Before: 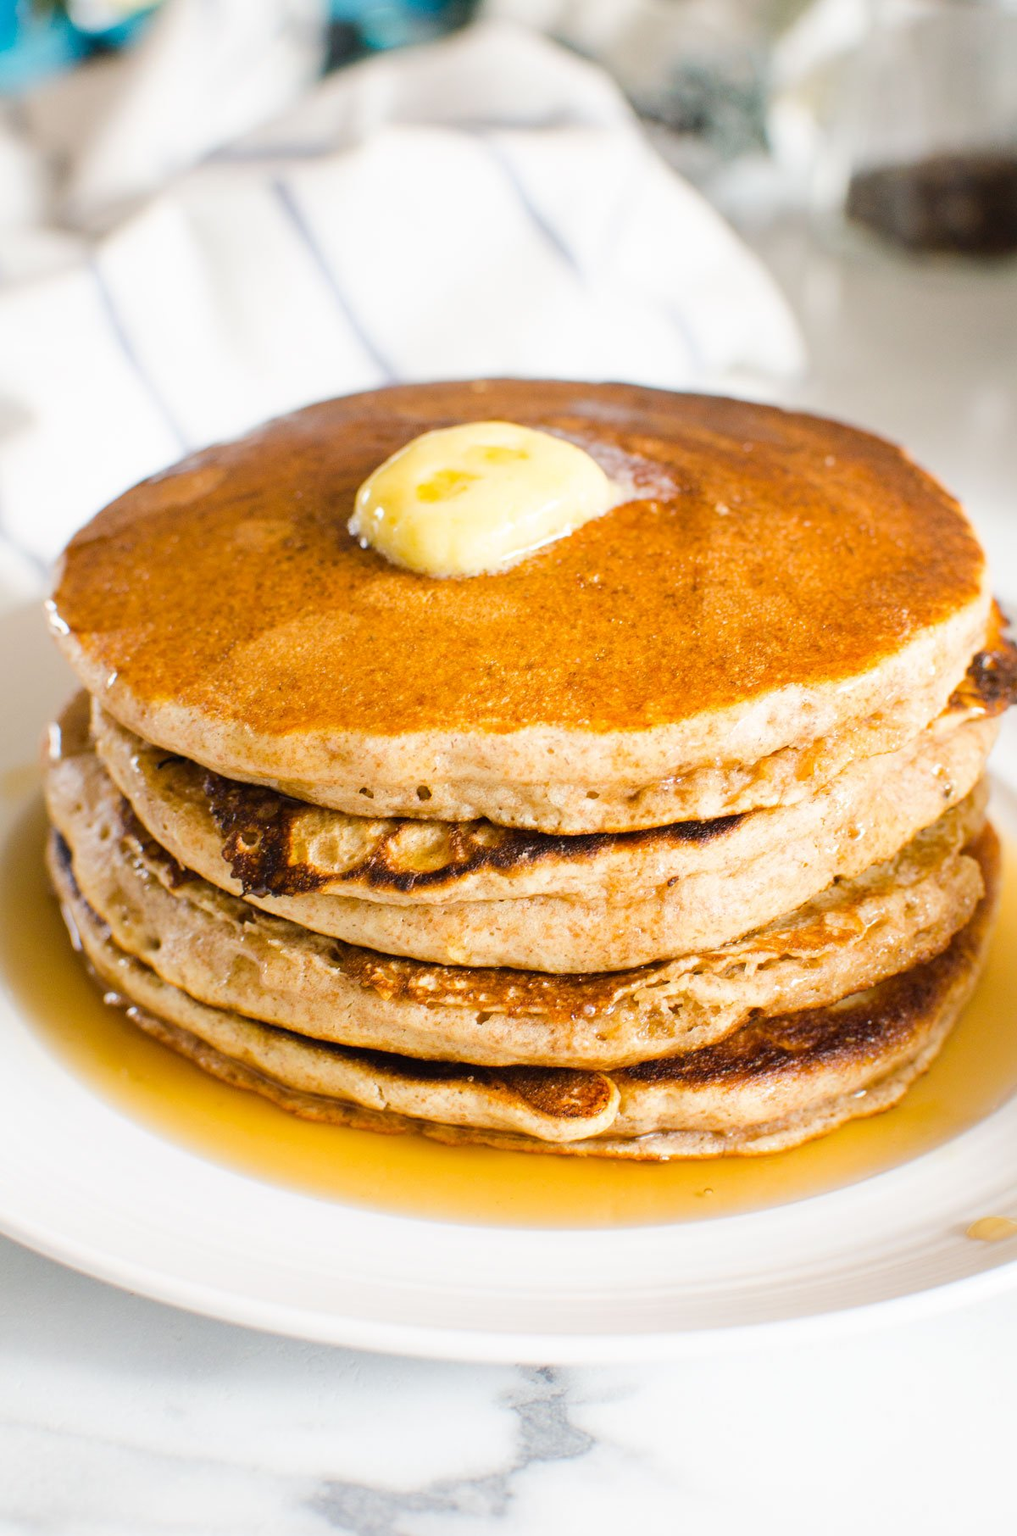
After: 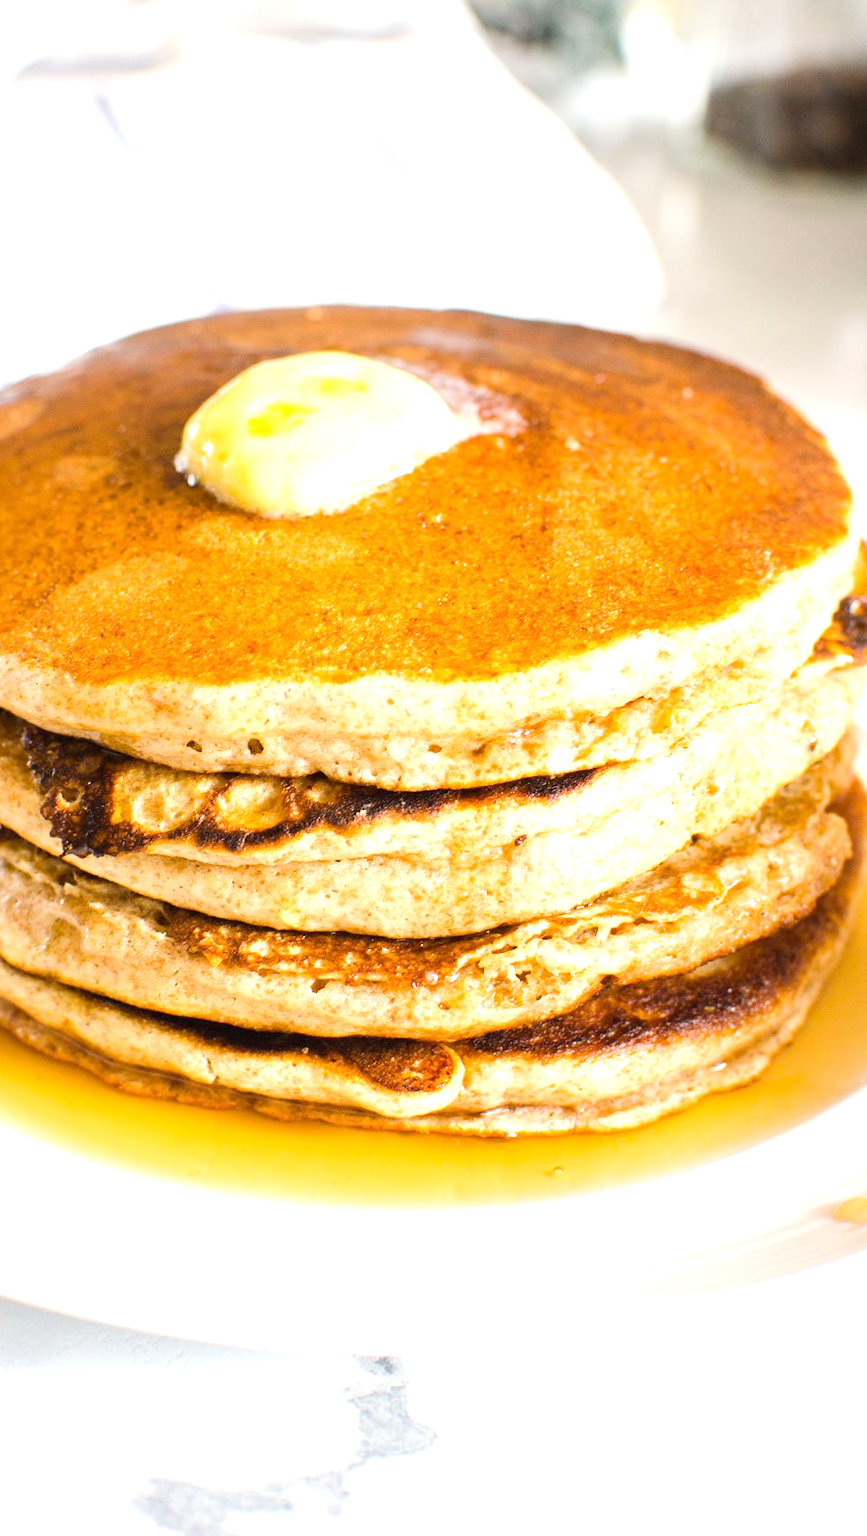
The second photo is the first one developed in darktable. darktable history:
crop and rotate: left 18.093%, top 5.999%, right 1.714%
exposure: exposure 0.611 EV, compensate highlight preservation false
